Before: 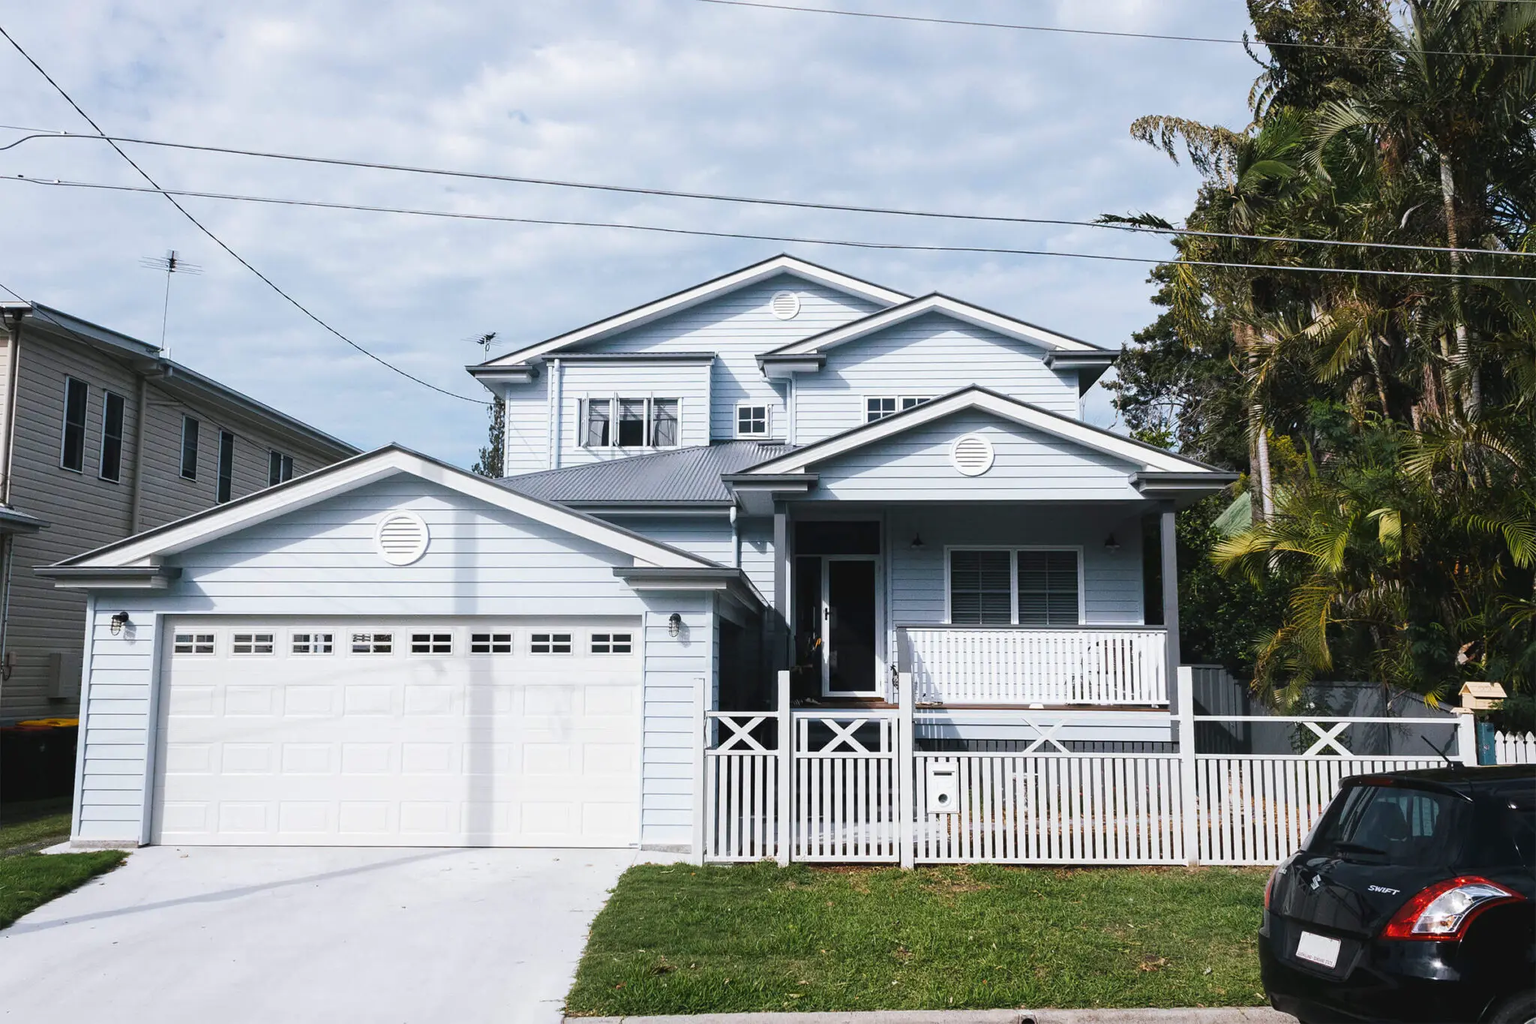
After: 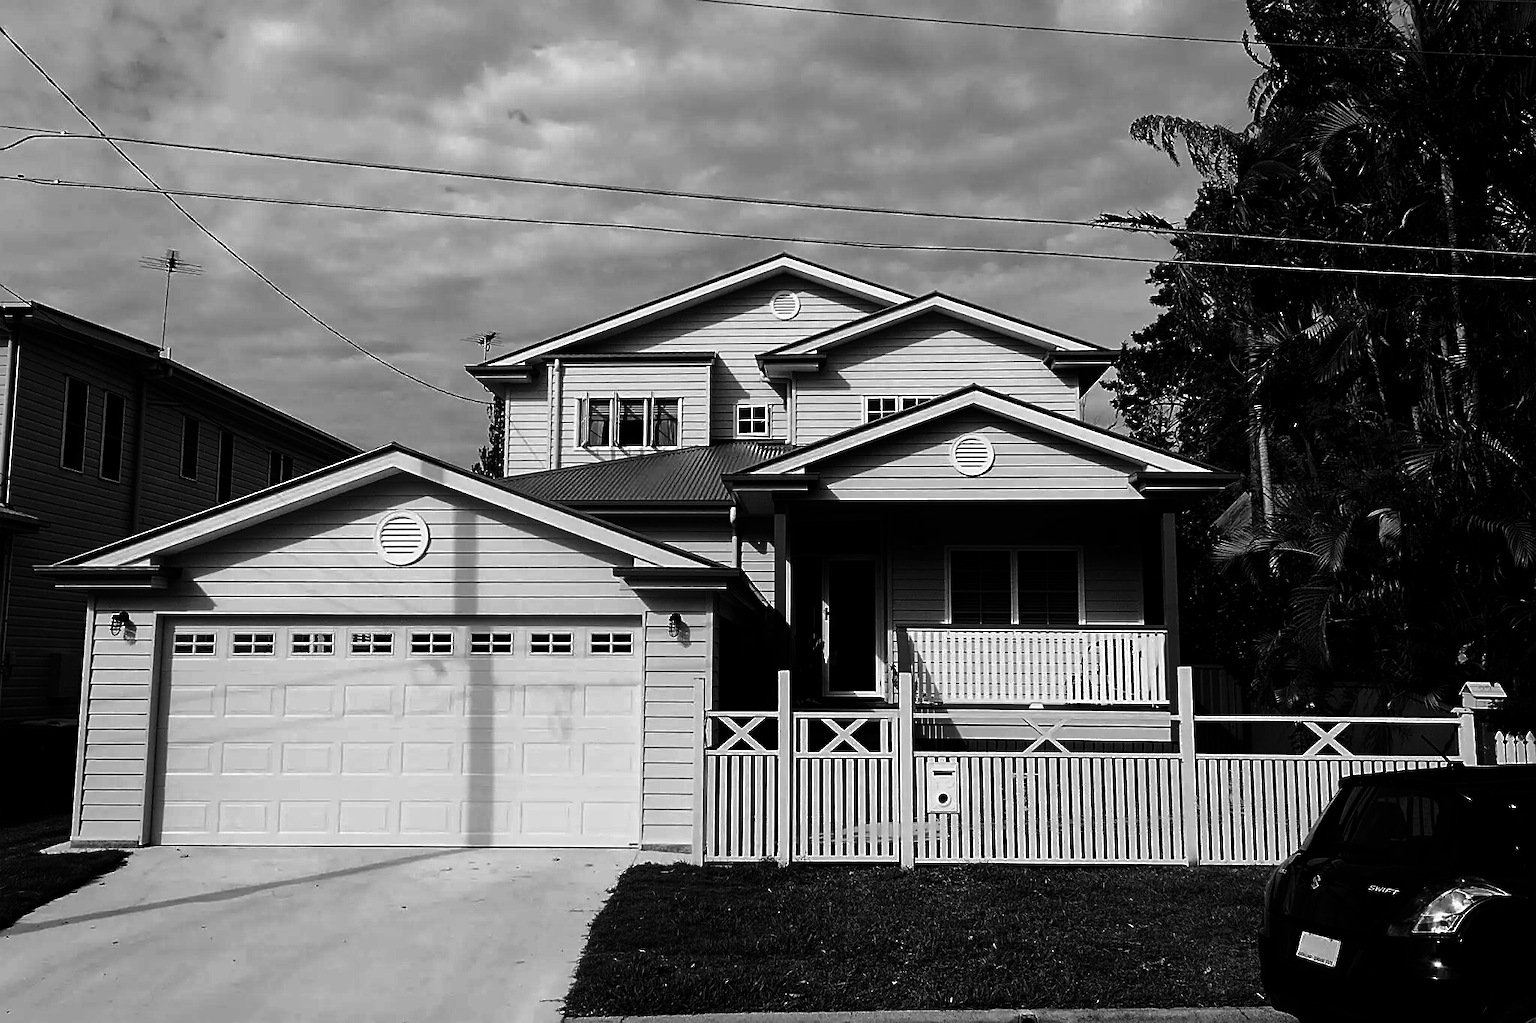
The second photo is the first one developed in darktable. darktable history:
contrast brightness saturation: contrast 0.02, brightness -1, saturation -1
sharpen: on, module defaults
